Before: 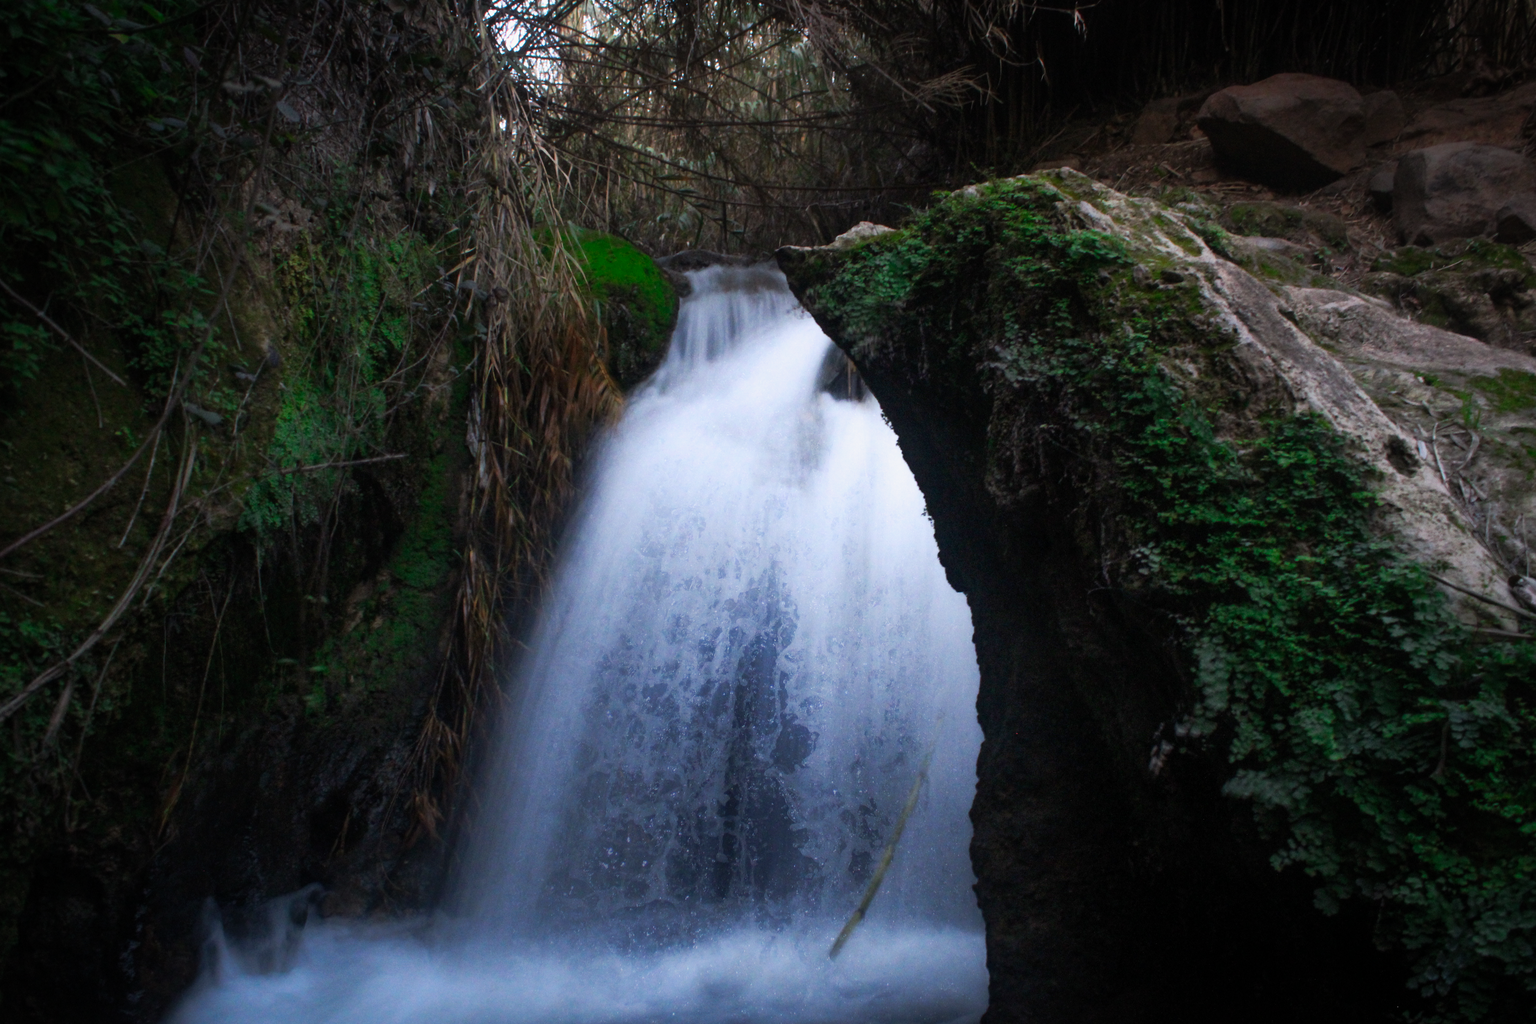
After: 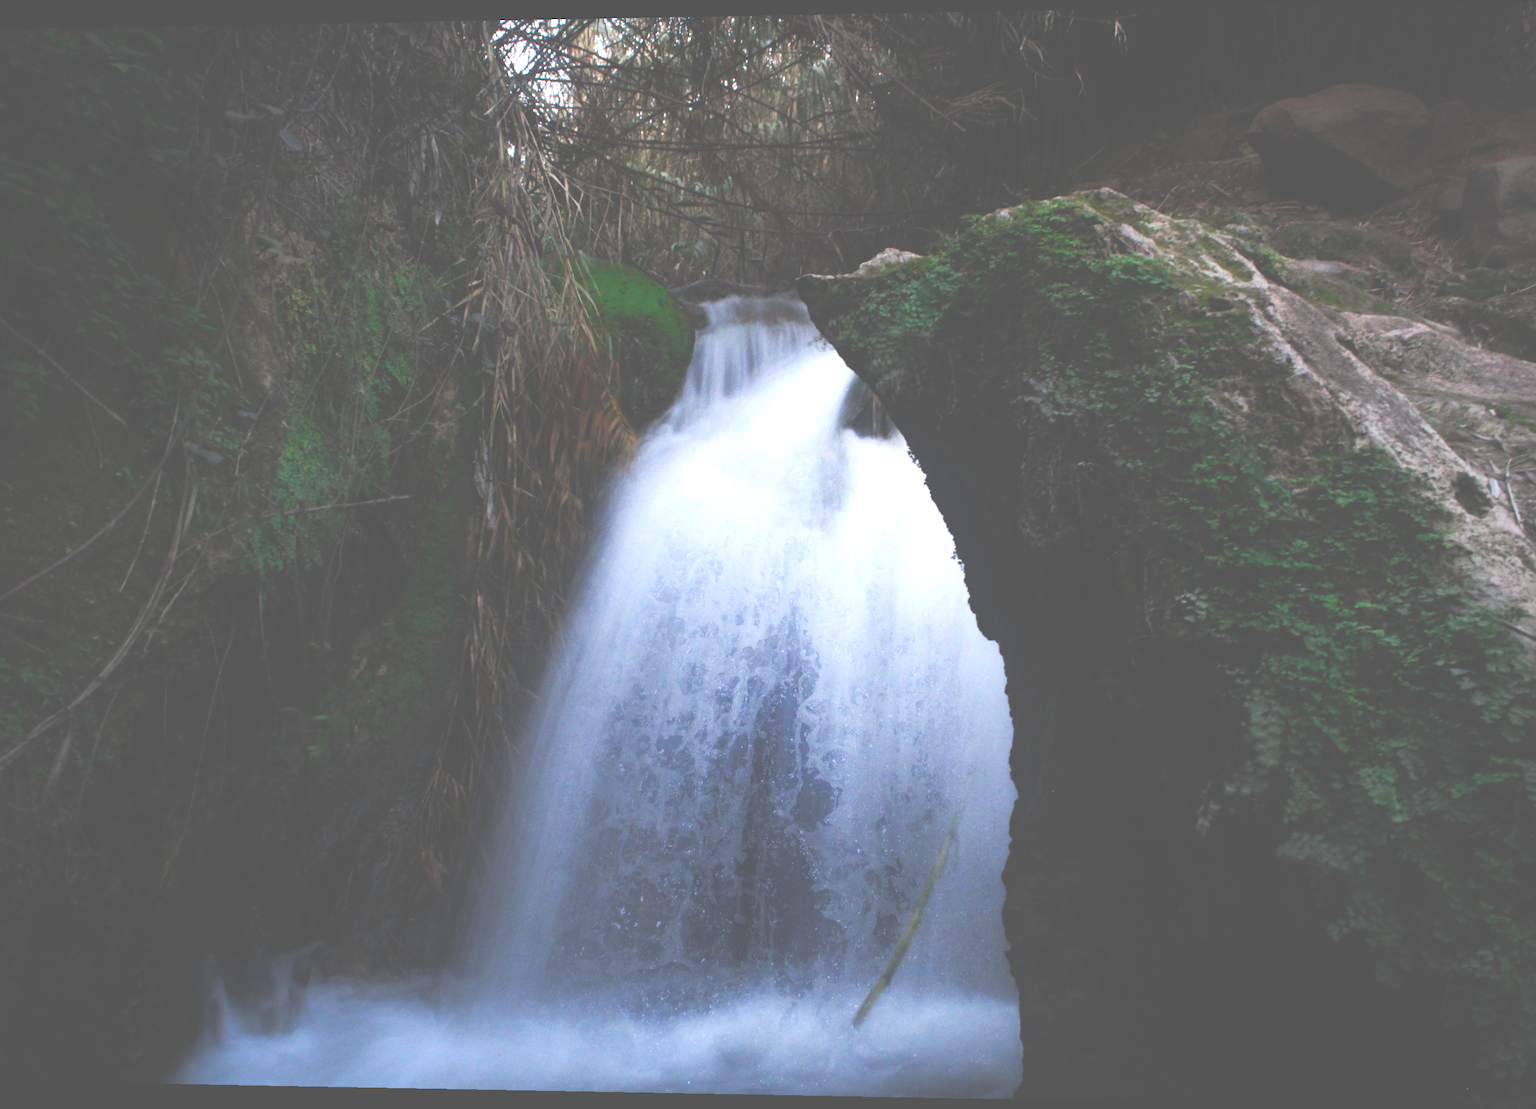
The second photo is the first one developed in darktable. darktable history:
crop and rotate: right 5.167%
rotate and perspective: lens shift (horizontal) -0.055, automatic cropping off
exposure: black level correction -0.071, exposure 0.5 EV, compensate highlight preservation false
